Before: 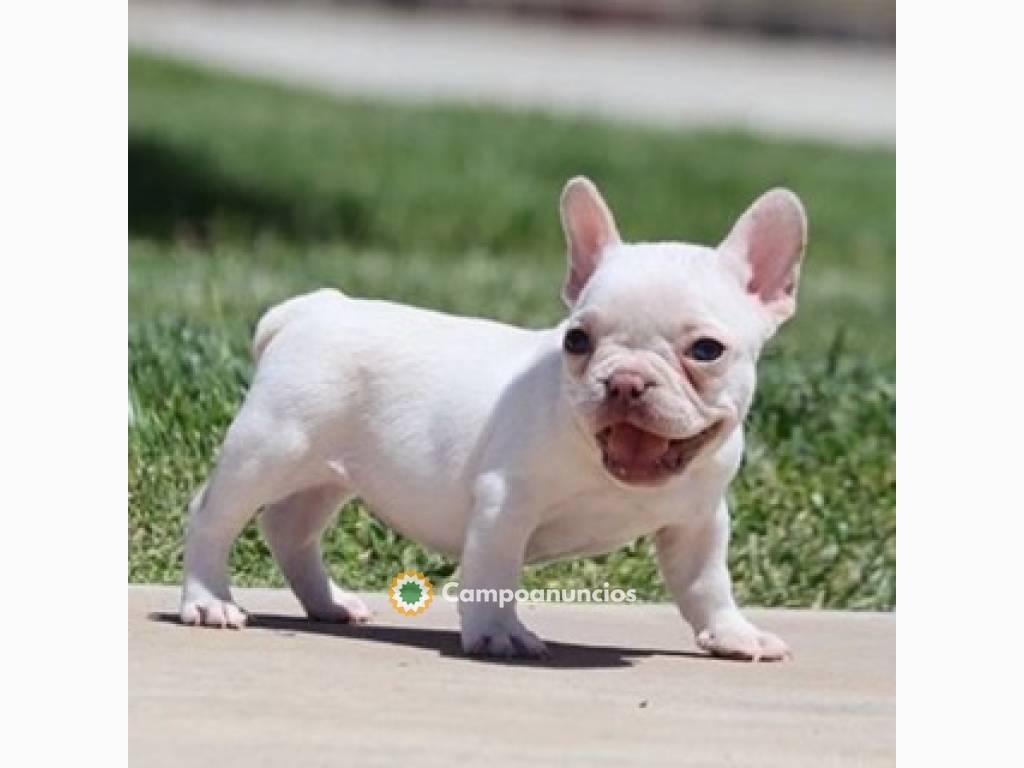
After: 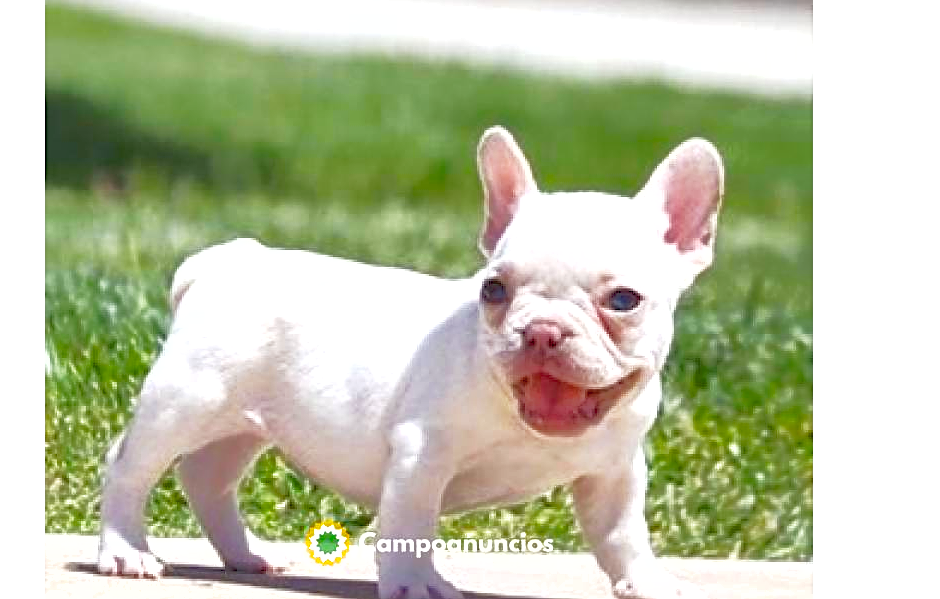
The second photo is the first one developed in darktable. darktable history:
crop: left 8.14%, top 6.529%, bottom 15.367%
color balance rgb: power › chroma 0.239%, power › hue 61.27°, perceptual saturation grading › global saturation 30.268%
exposure: exposure 0.825 EV, compensate highlight preservation false
shadows and highlights: shadows 58.22, highlights -59.82
base curve: curves: ch0 [(0, 0) (0.204, 0.334) (0.55, 0.733) (1, 1)], preserve colors none
sharpen: on, module defaults
tone equalizer: edges refinement/feathering 500, mask exposure compensation -1.57 EV, preserve details no
